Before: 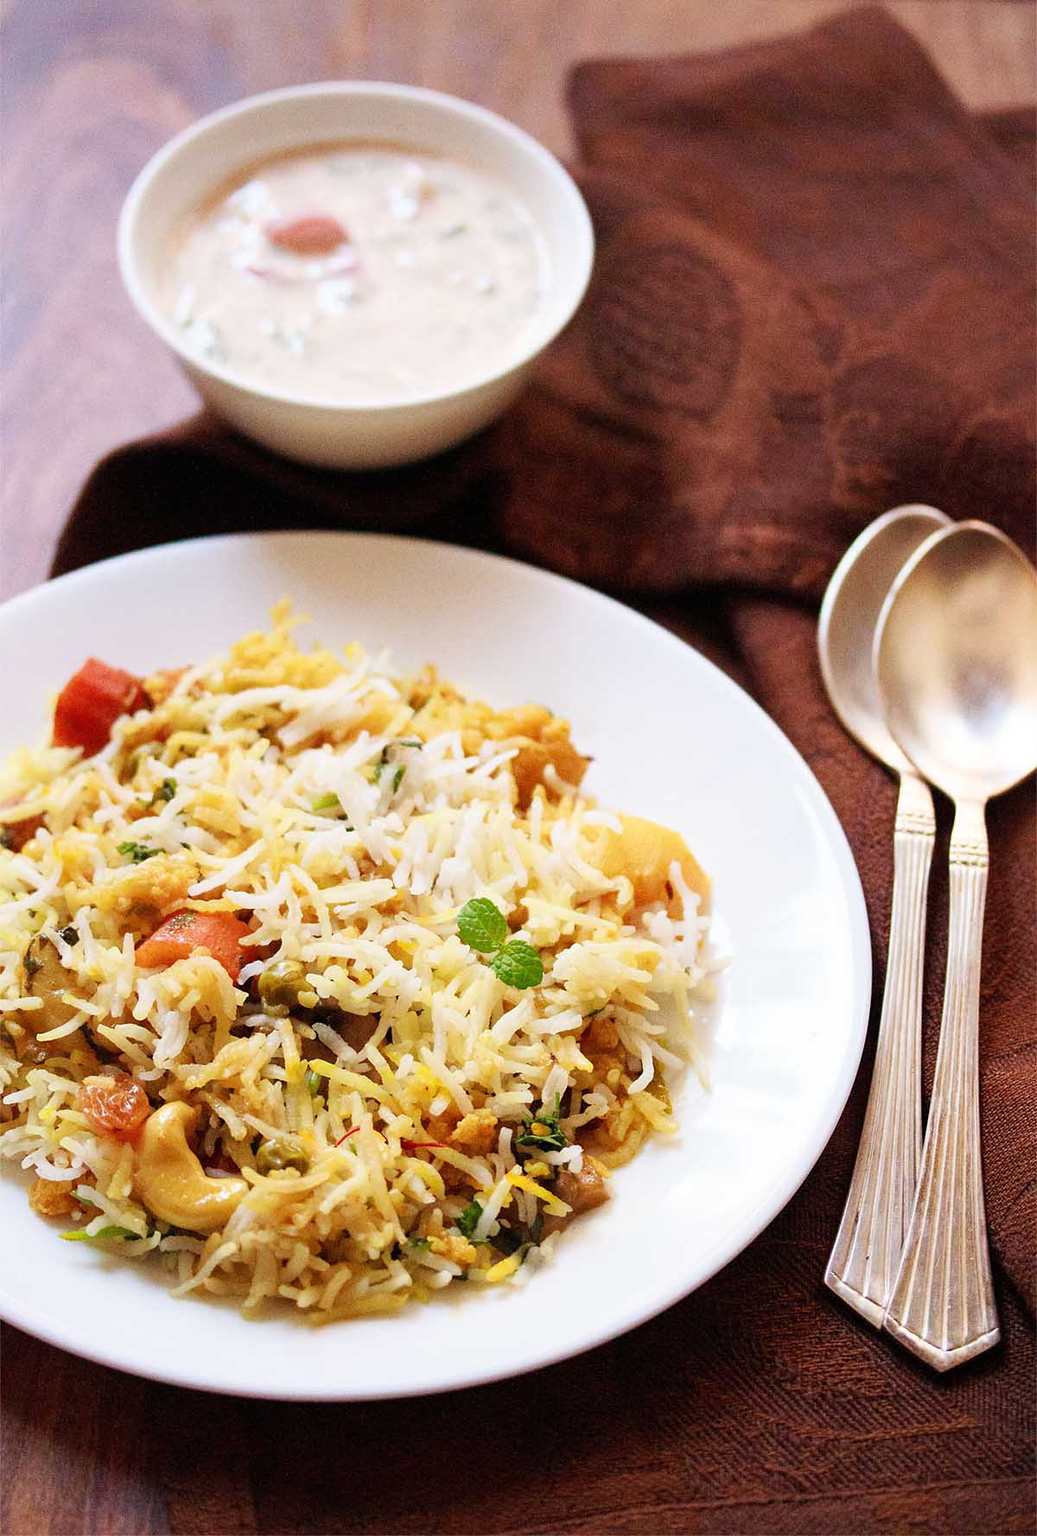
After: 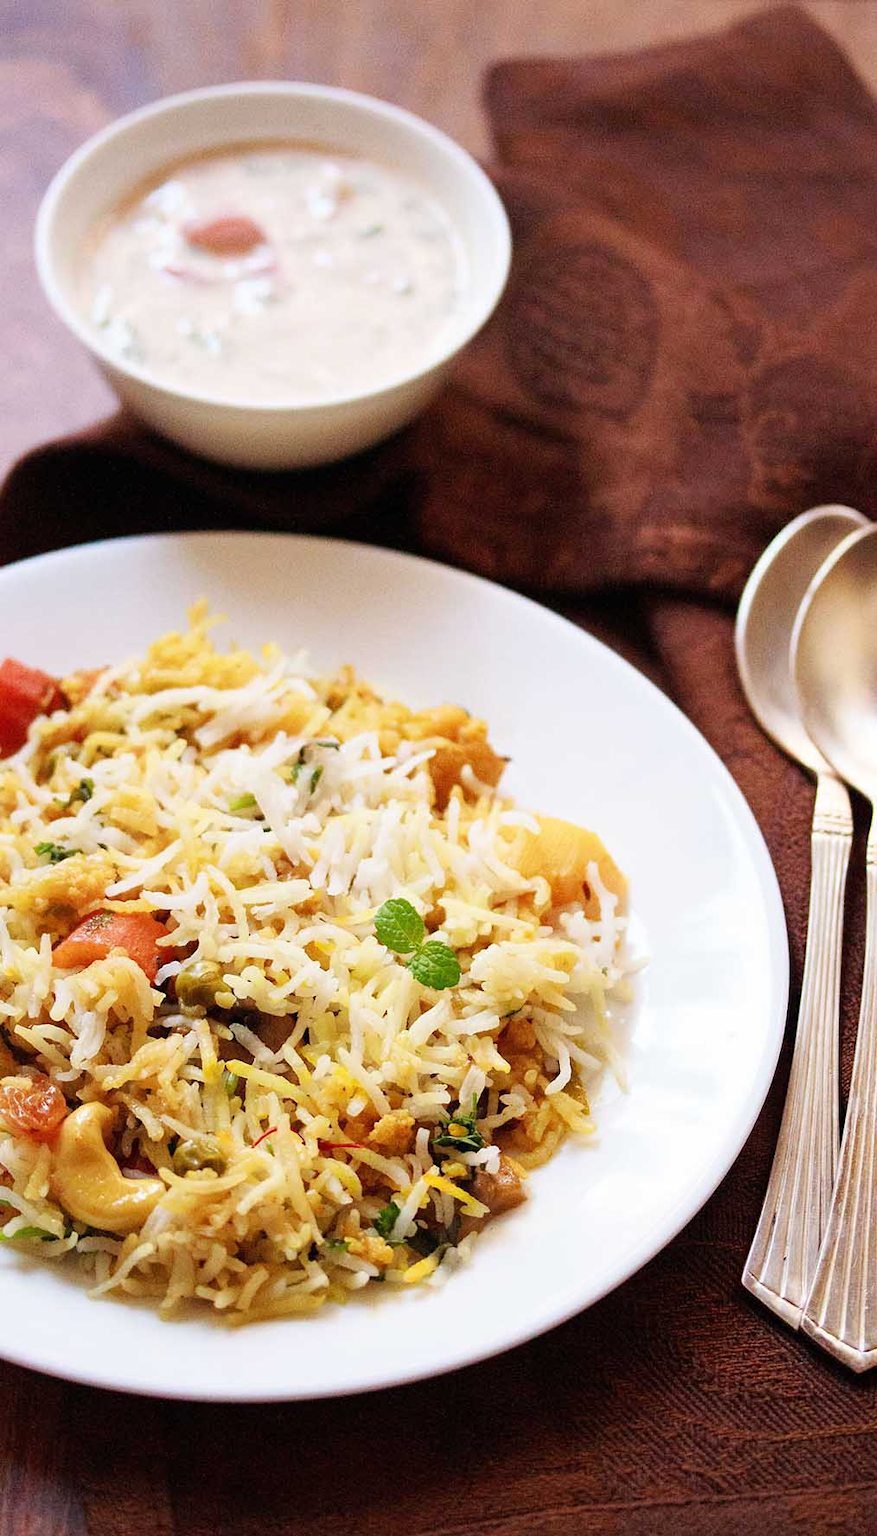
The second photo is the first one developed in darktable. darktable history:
crop: left 8.008%, right 7.371%
